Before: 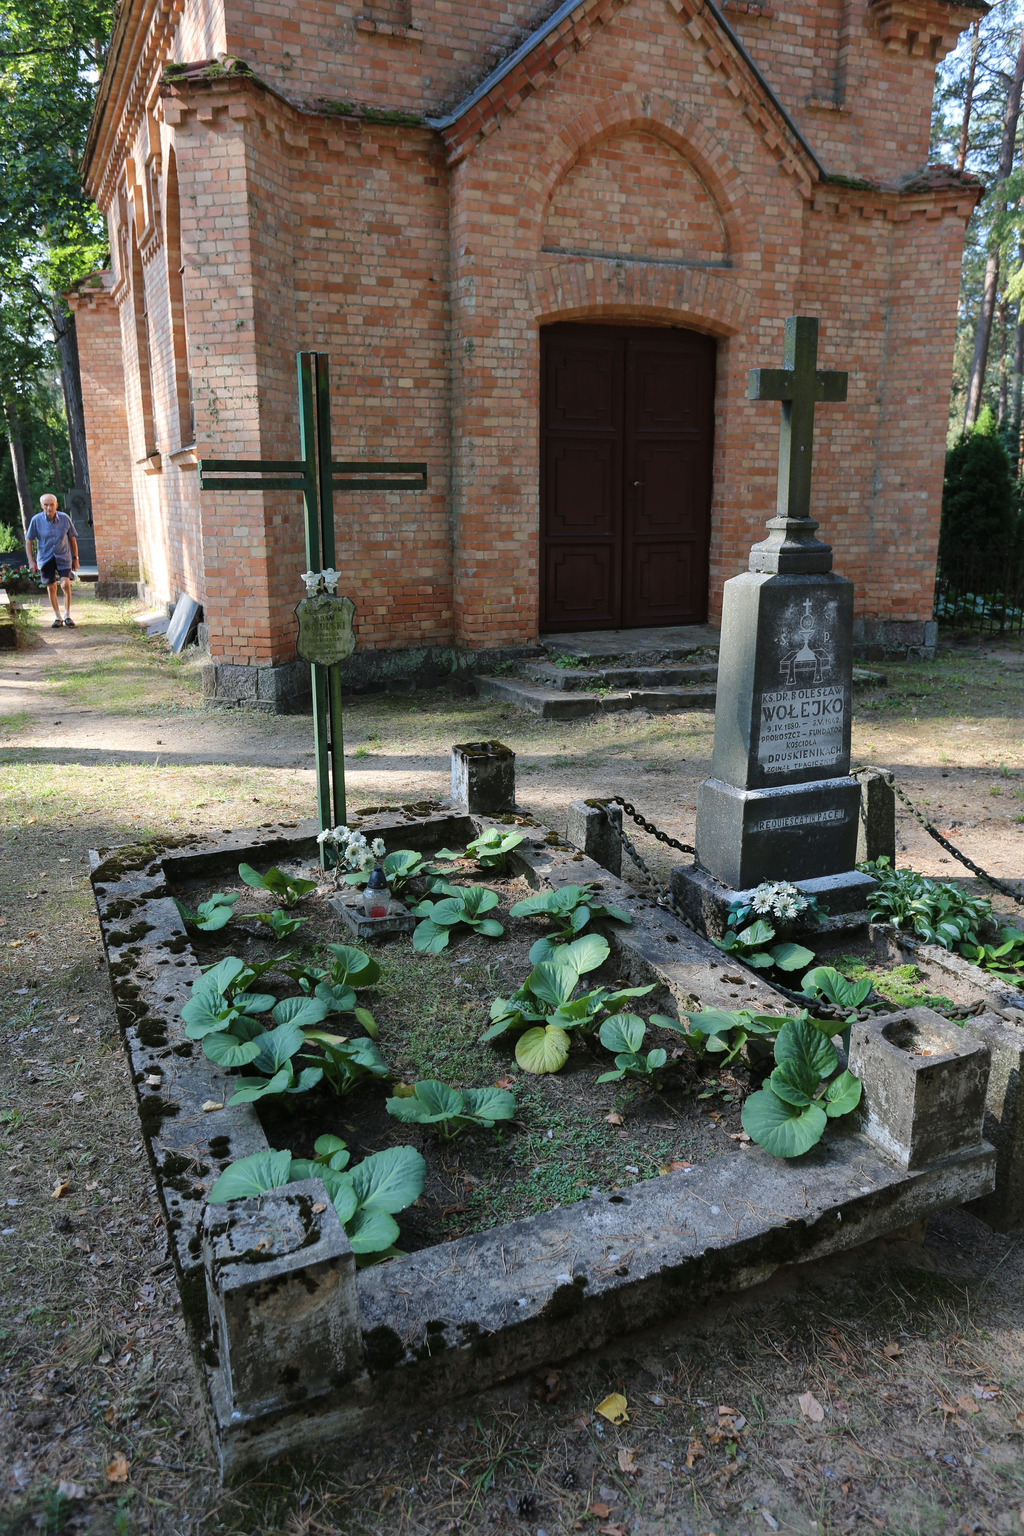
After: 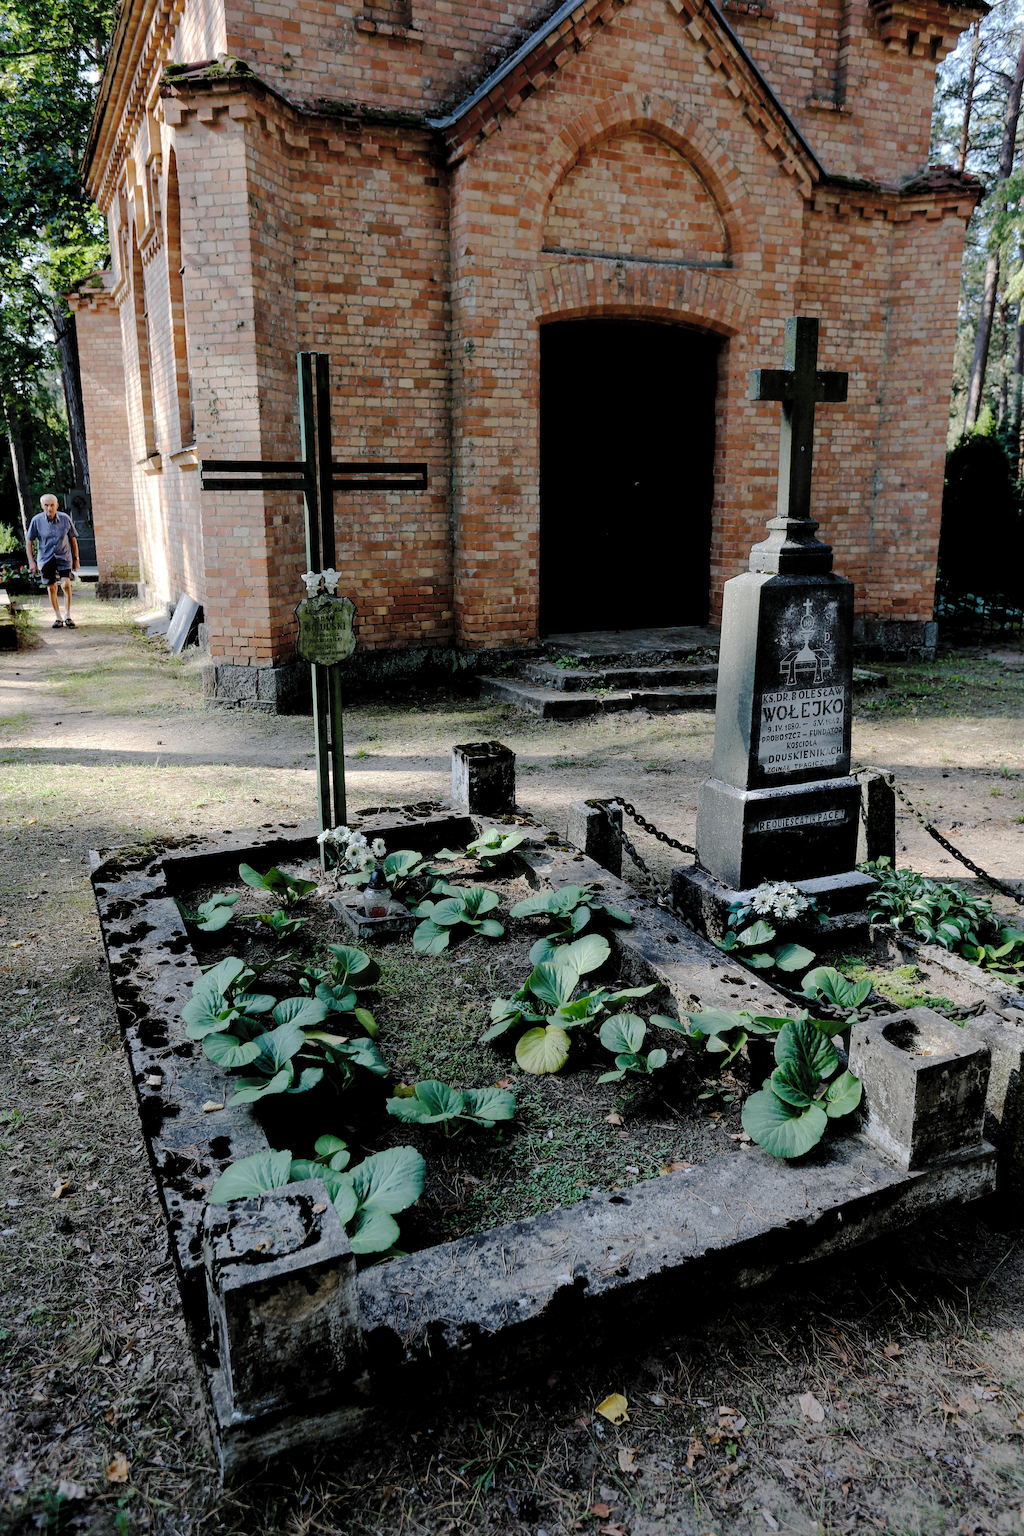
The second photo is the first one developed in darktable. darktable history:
levels: levels [0.116, 0.574, 1]
tone curve: curves: ch0 [(0, 0) (0.003, 0.089) (0.011, 0.089) (0.025, 0.088) (0.044, 0.089) (0.069, 0.094) (0.1, 0.108) (0.136, 0.119) (0.177, 0.147) (0.224, 0.204) (0.277, 0.28) (0.335, 0.389) (0.399, 0.486) (0.468, 0.588) (0.543, 0.647) (0.623, 0.705) (0.709, 0.759) (0.801, 0.815) (0.898, 0.873) (1, 1)], preserve colors none
